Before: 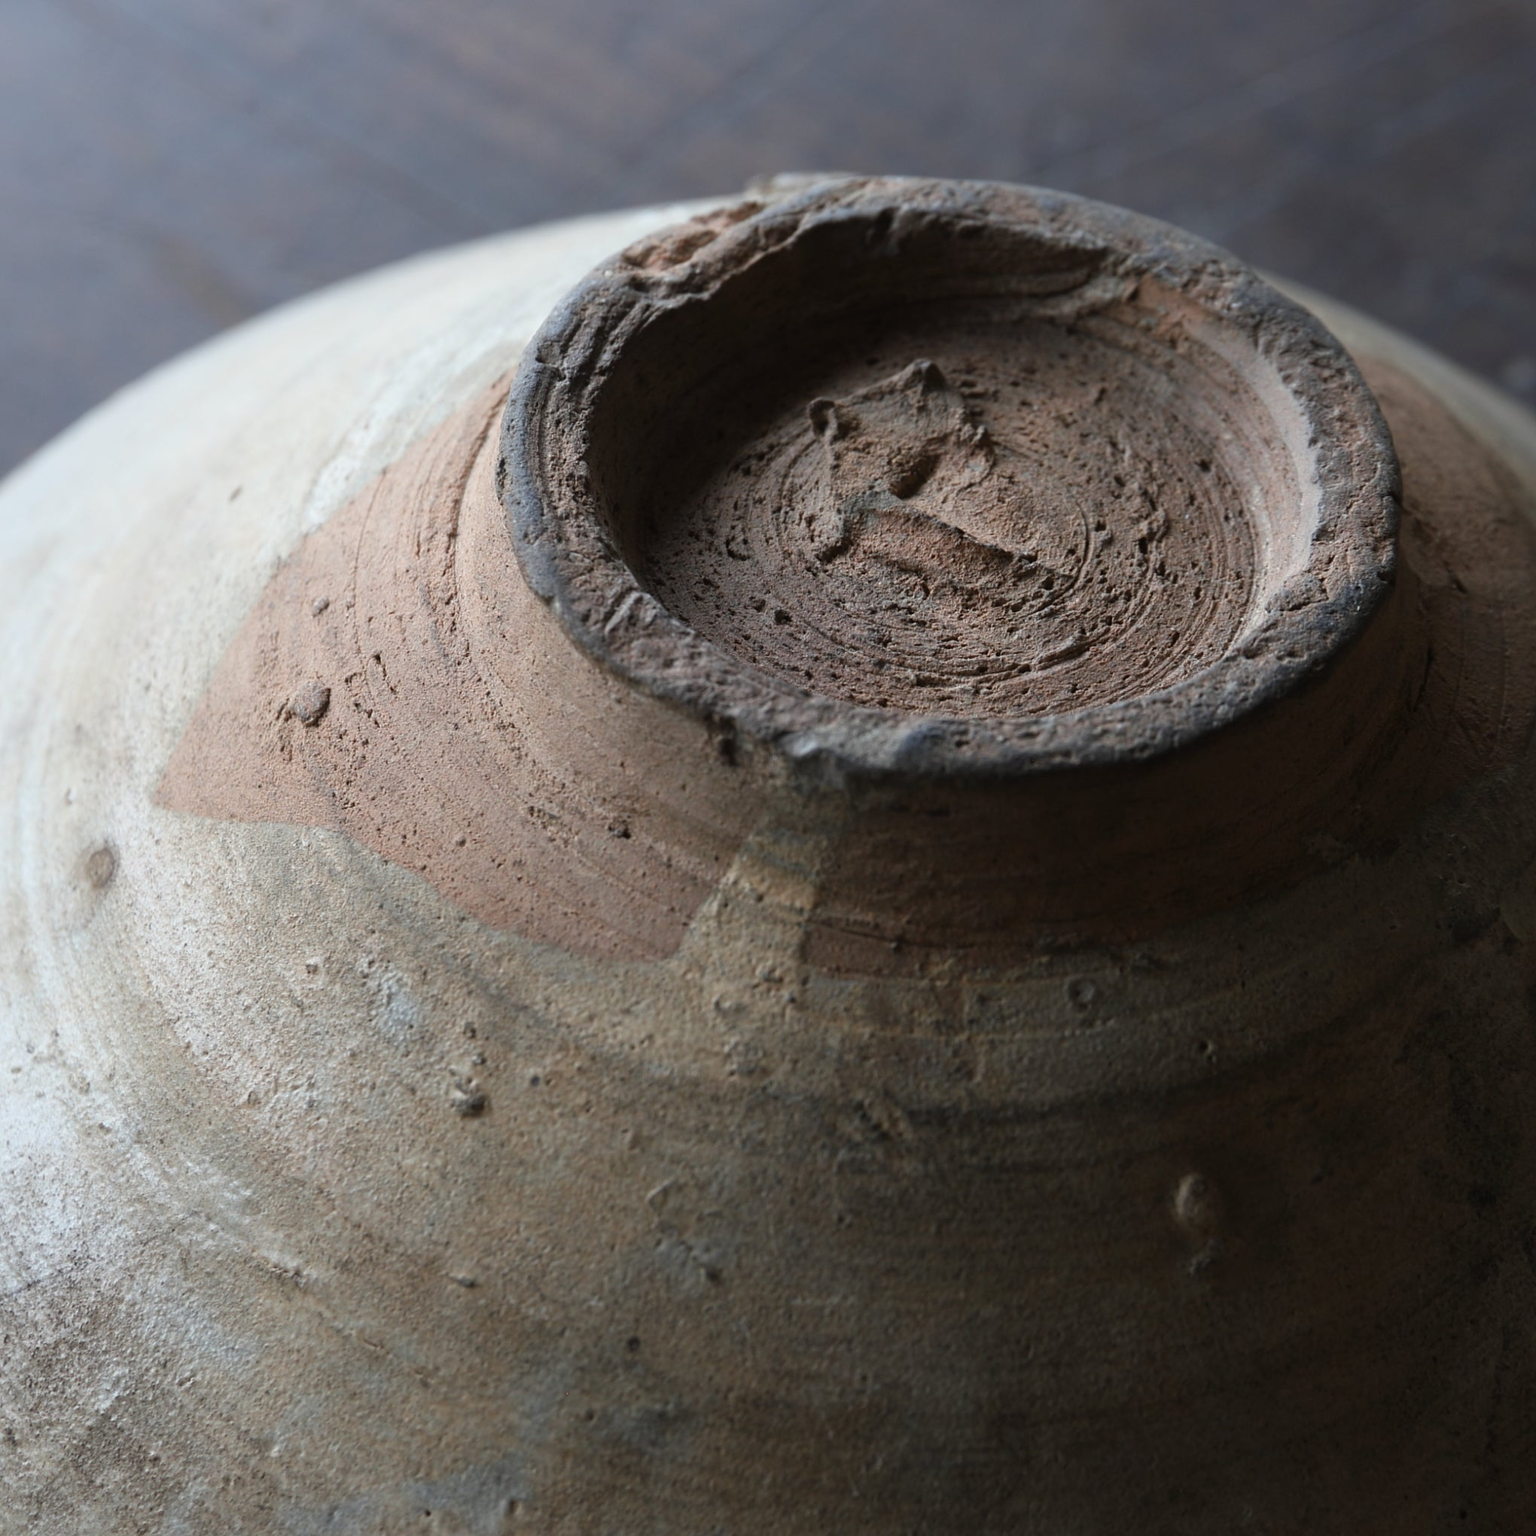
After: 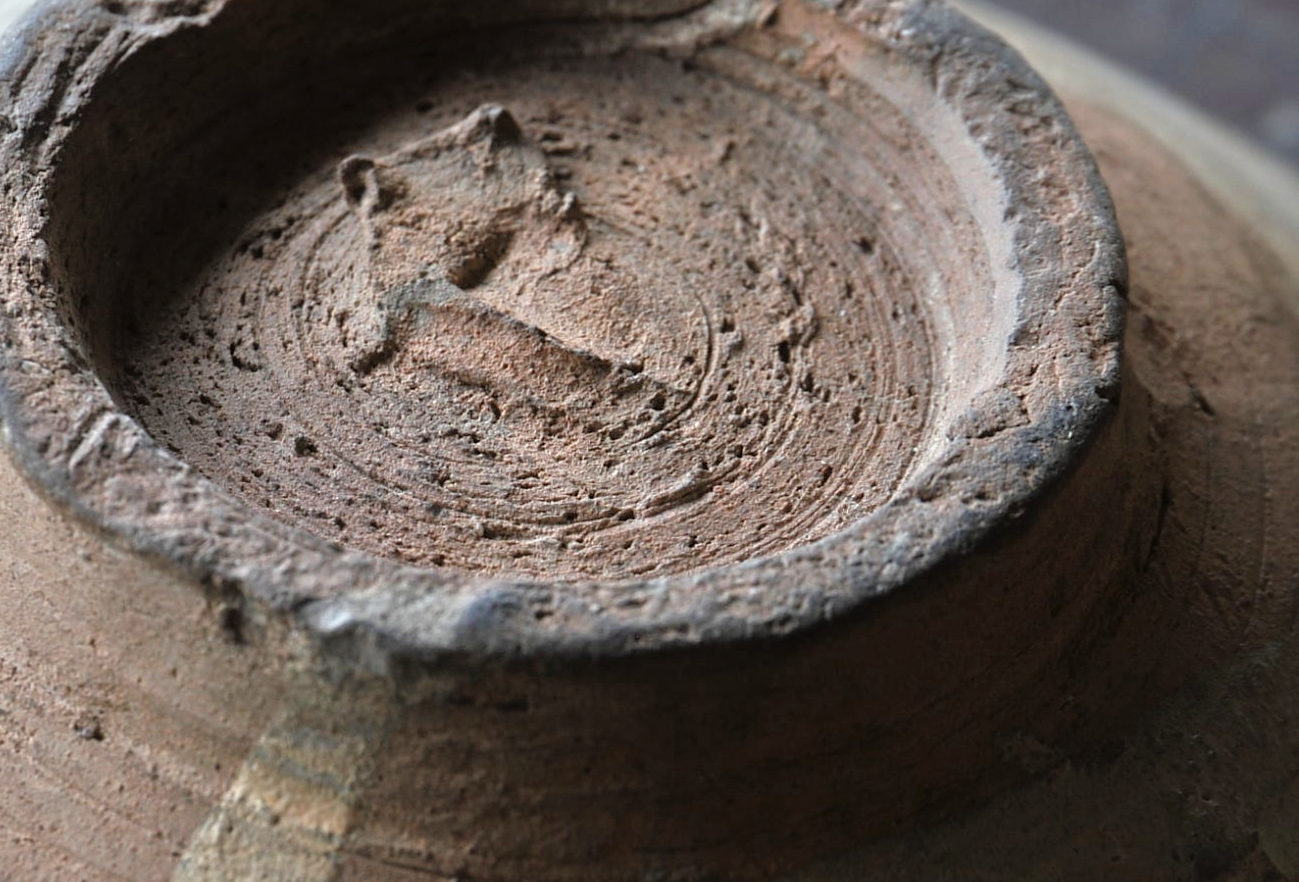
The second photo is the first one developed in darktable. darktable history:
crop: left 36.005%, top 18.293%, right 0.31%, bottom 38.444%
tone equalizer: -7 EV 0.15 EV, -6 EV 0.6 EV, -5 EV 1.15 EV, -4 EV 1.33 EV, -3 EV 1.15 EV, -2 EV 0.6 EV, -1 EV 0.15 EV, mask exposure compensation -0.5 EV
